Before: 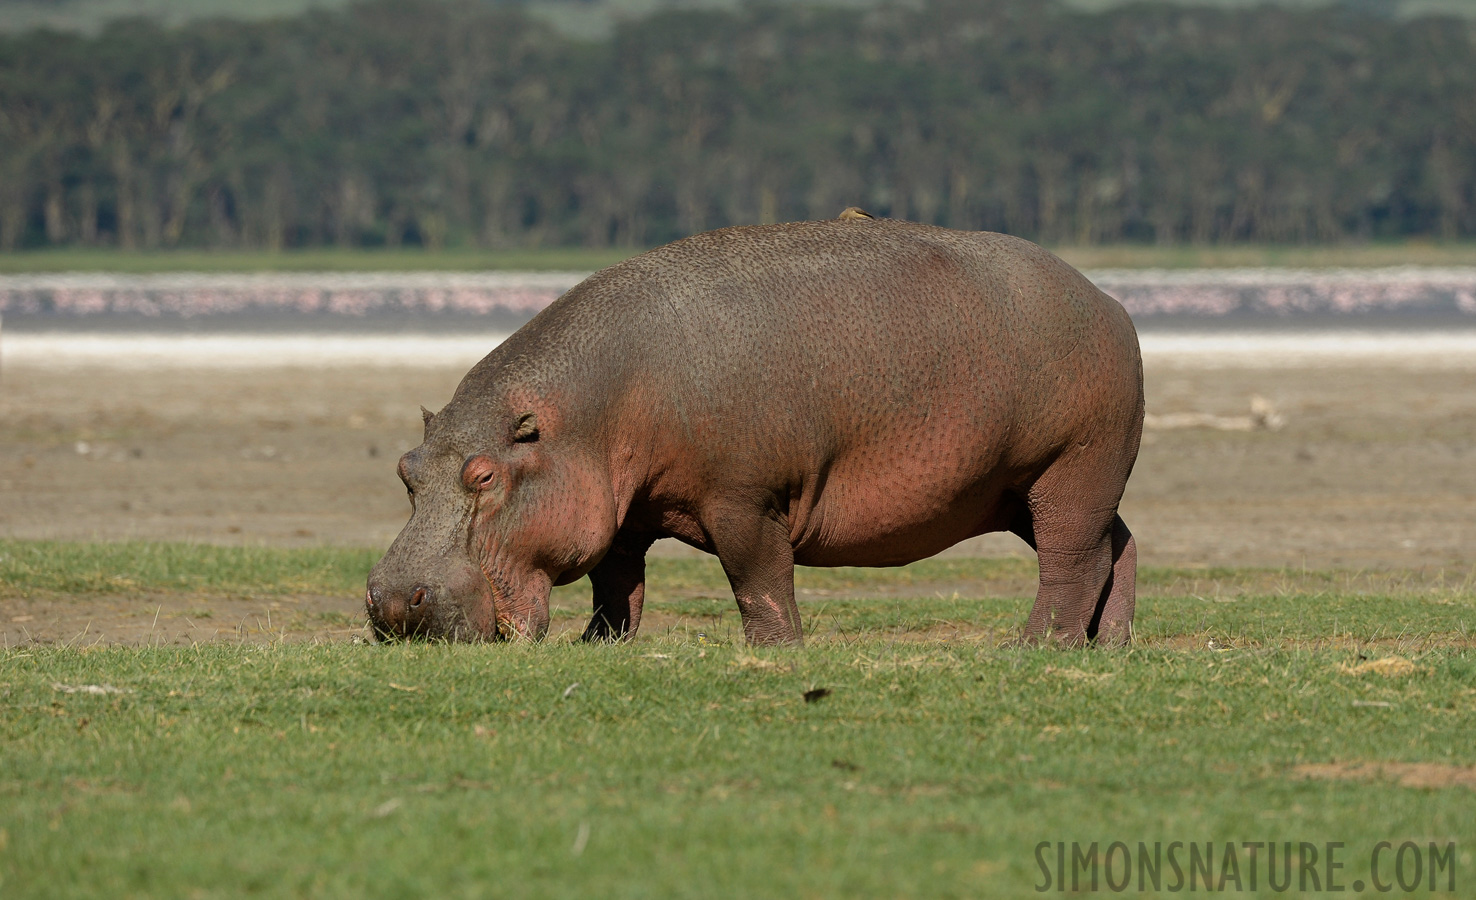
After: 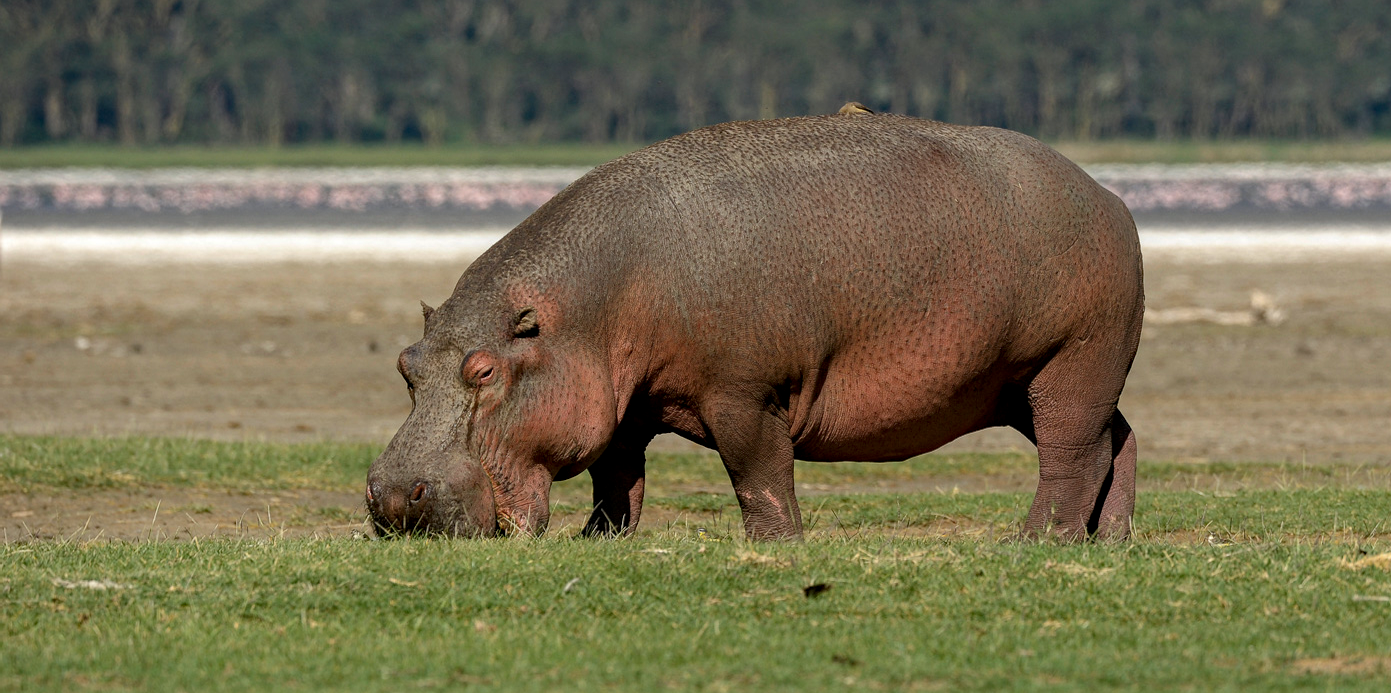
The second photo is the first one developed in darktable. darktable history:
local contrast: on, module defaults
crop and rotate: angle 0.03°, top 11.643%, right 5.651%, bottom 11.189%
haze removal: compatibility mode true, adaptive false
